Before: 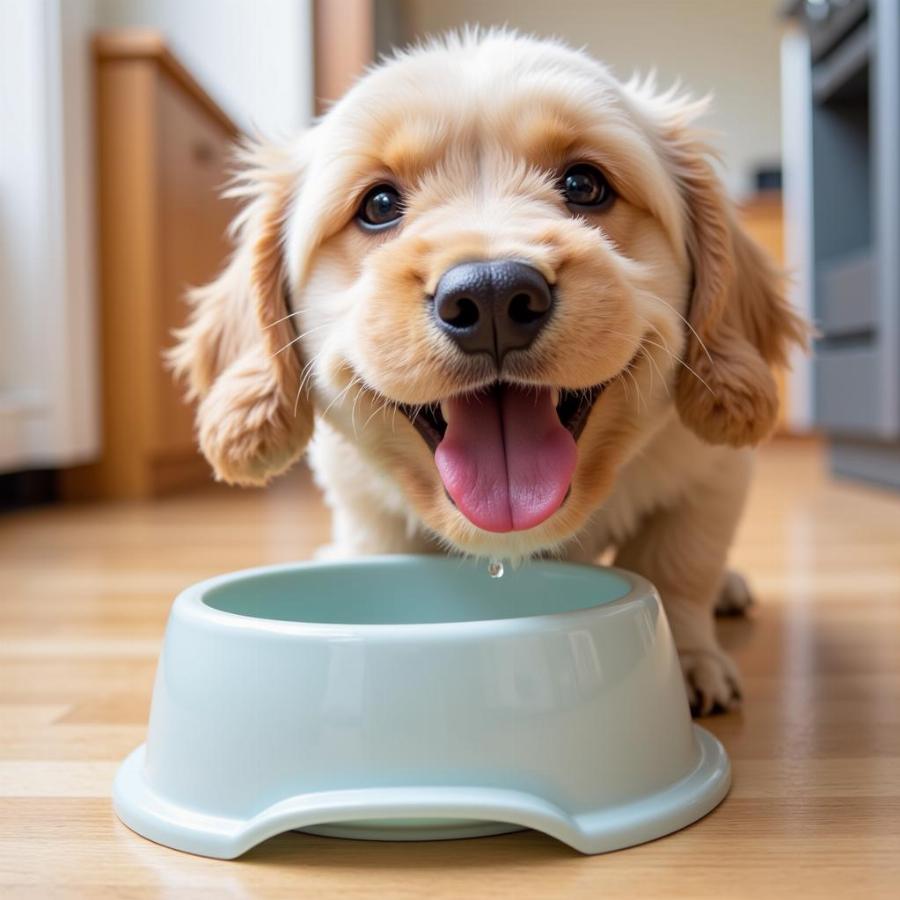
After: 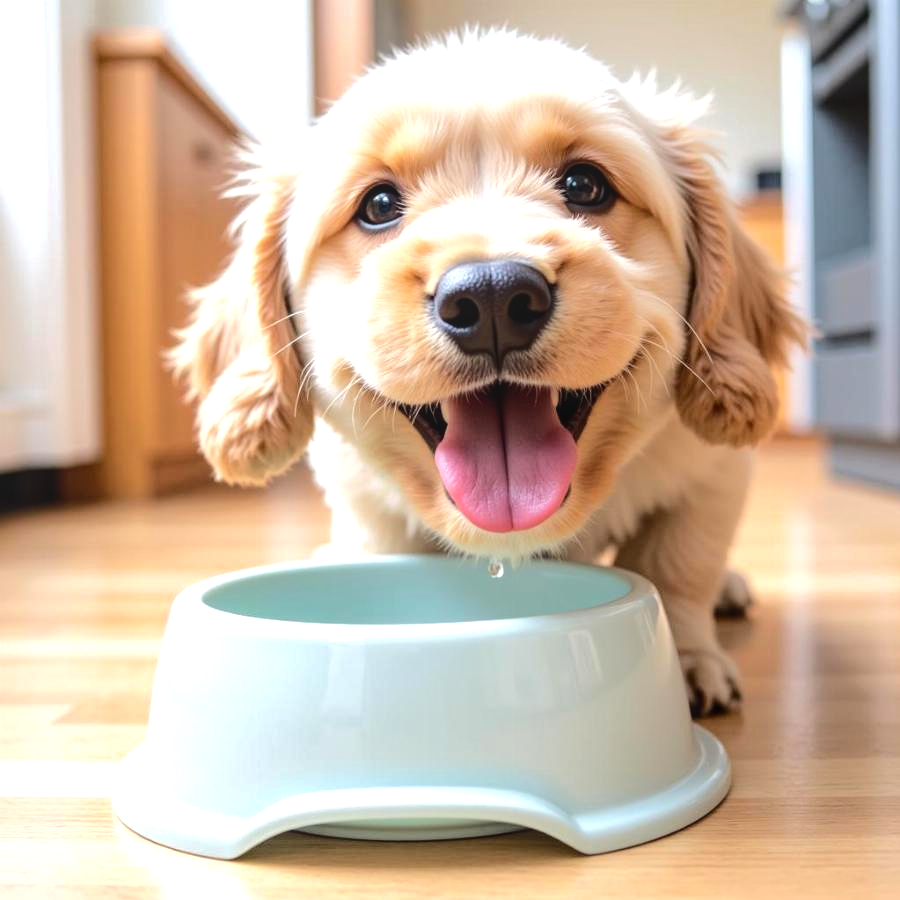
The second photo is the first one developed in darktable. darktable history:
local contrast: detail 109%
exposure: exposure 0.289 EV, compensate exposure bias true, compensate highlight preservation false
tone equalizer: -8 EV -0.387 EV, -7 EV -0.37 EV, -6 EV -0.365 EV, -5 EV -0.258 EV, -3 EV 0.252 EV, -2 EV 0.362 EV, -1 EV 0.384 EV, +0 EV 0.411 EV, edges refinement/feathering 500, mask exposure compensation -1.57 EV, preserve details no
sharpen: radius 2.908, amount 0.856, threshold 47.079
tone curve: curves: ch0 [(0, 0) (0.003, 0.004) (0.011, 0.01) (0.025, 0.025) (0.044, 0.042) (0.069, 0.064) (0.1, 0.093) (0.136, 0.13) (0.177, 0.182) (0.224, 0.241) (0.277, 0.322) (0.335, 0.409) (0.399, 0.482) (0.468, 0.551) (0.543, 0.606) (0.623, 0.672) (0.709, 0.73) (0.801, 0.81) (0.898, 0.885) (1, 1)], color space Lab, independent channels, preserve colors none
